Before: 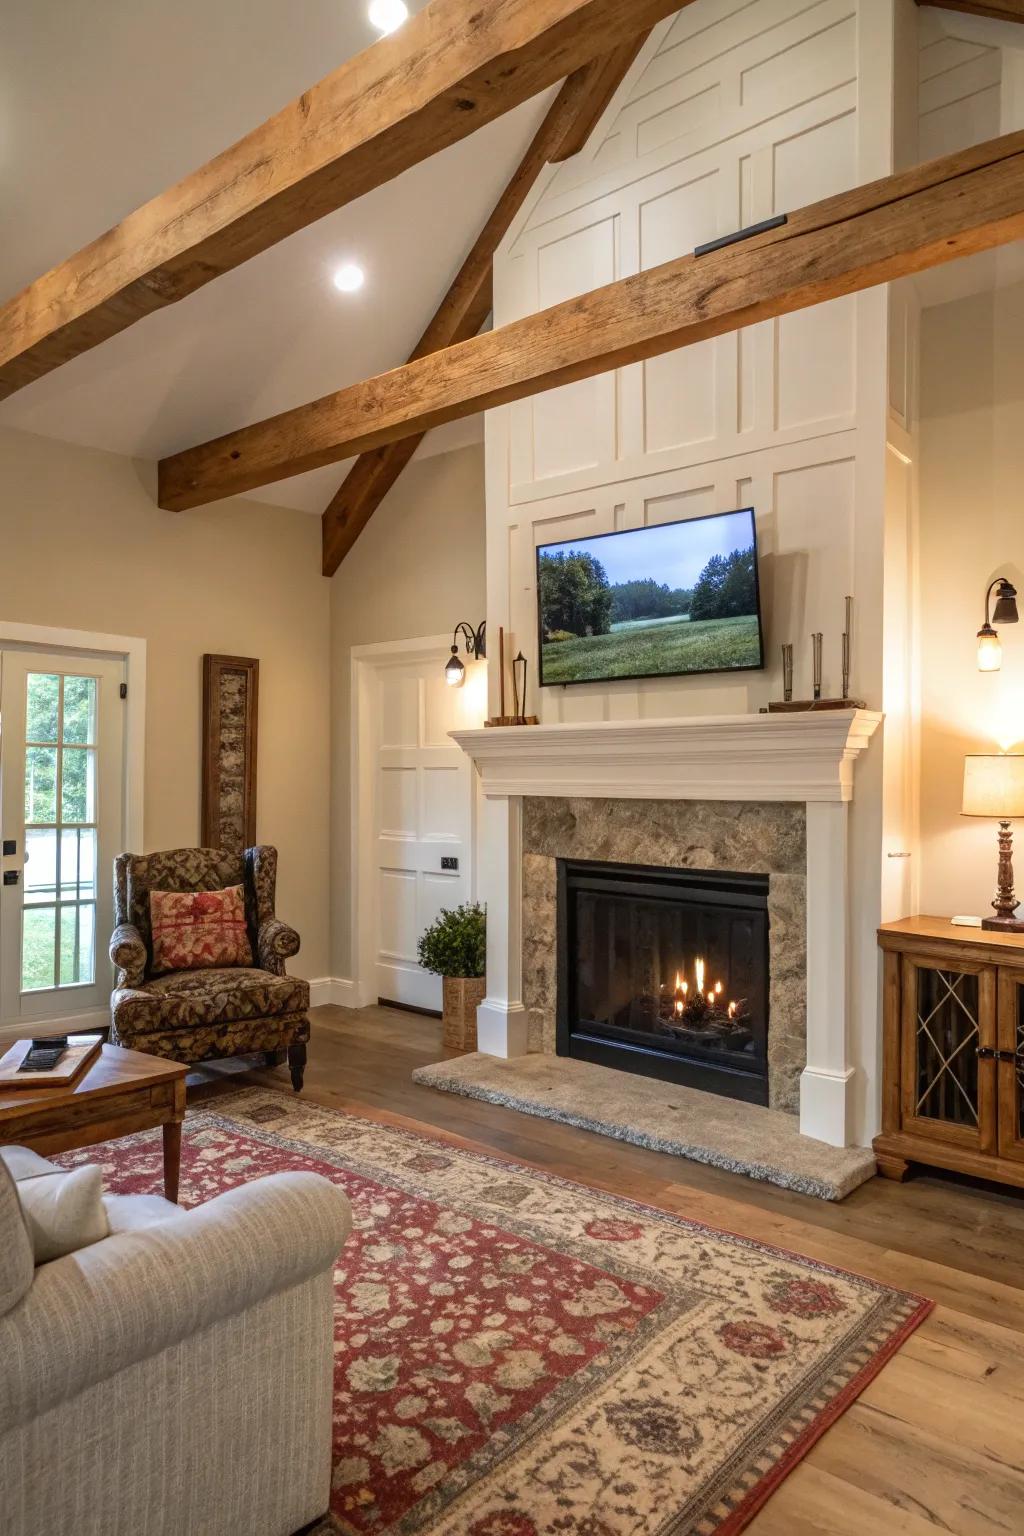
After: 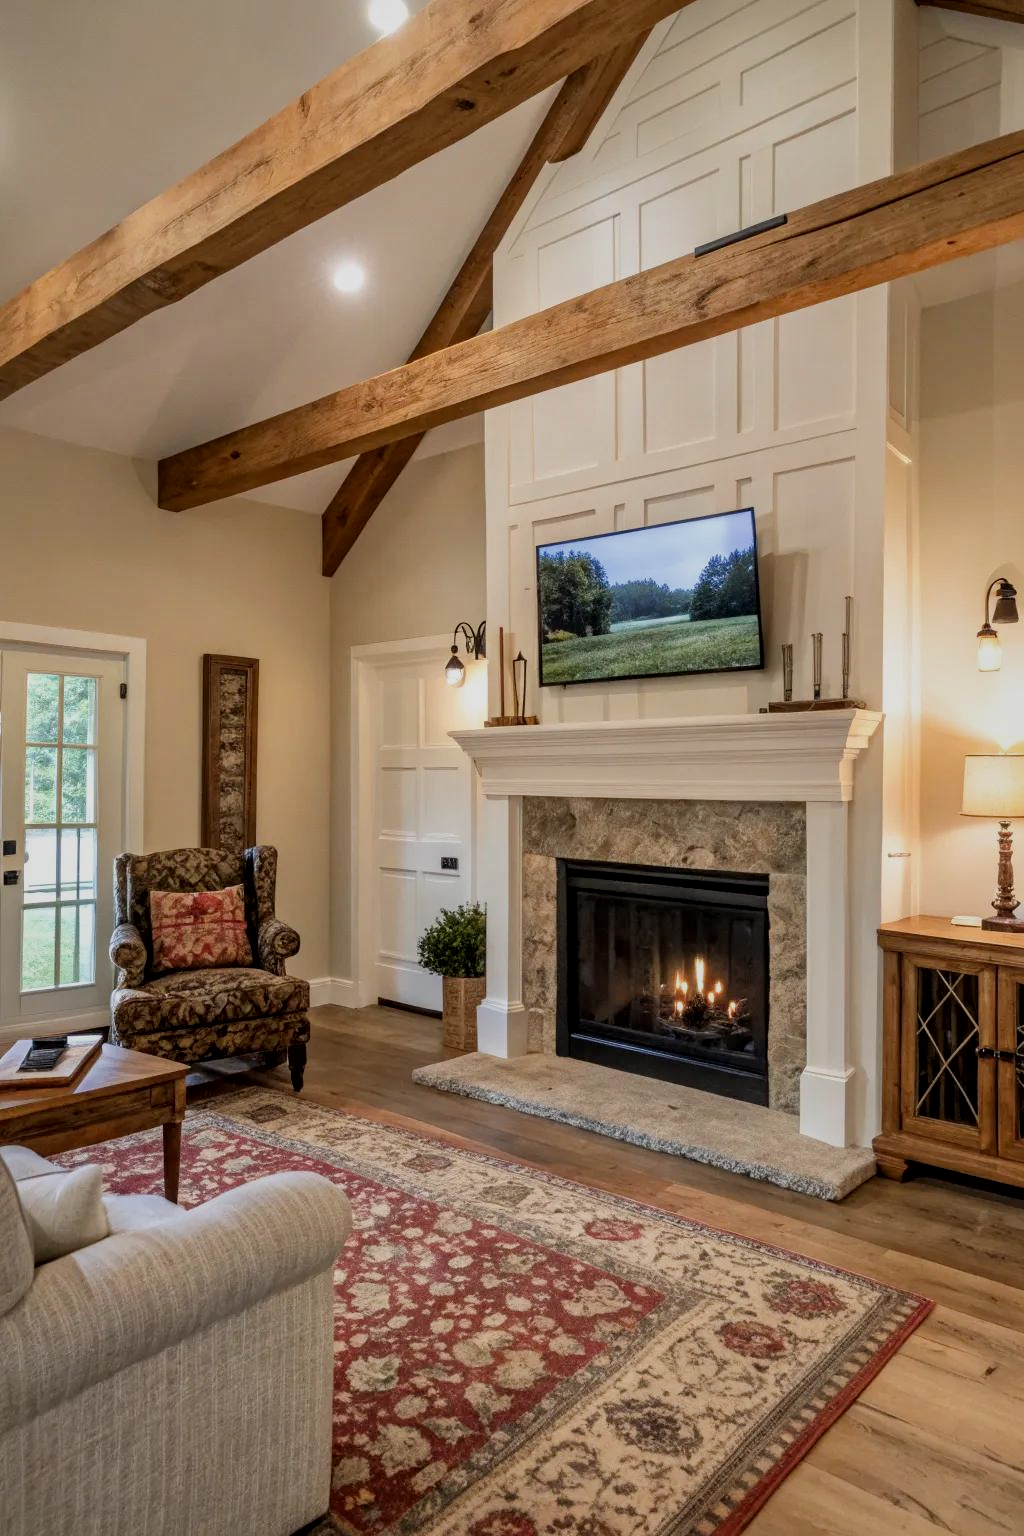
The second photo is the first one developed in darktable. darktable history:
local contrast: mode bilateral grid, contrast 20, coarseness 50, detail 132%, midtone range 0.2
filmic rgb: hardness 4.17, contrast 0.921
